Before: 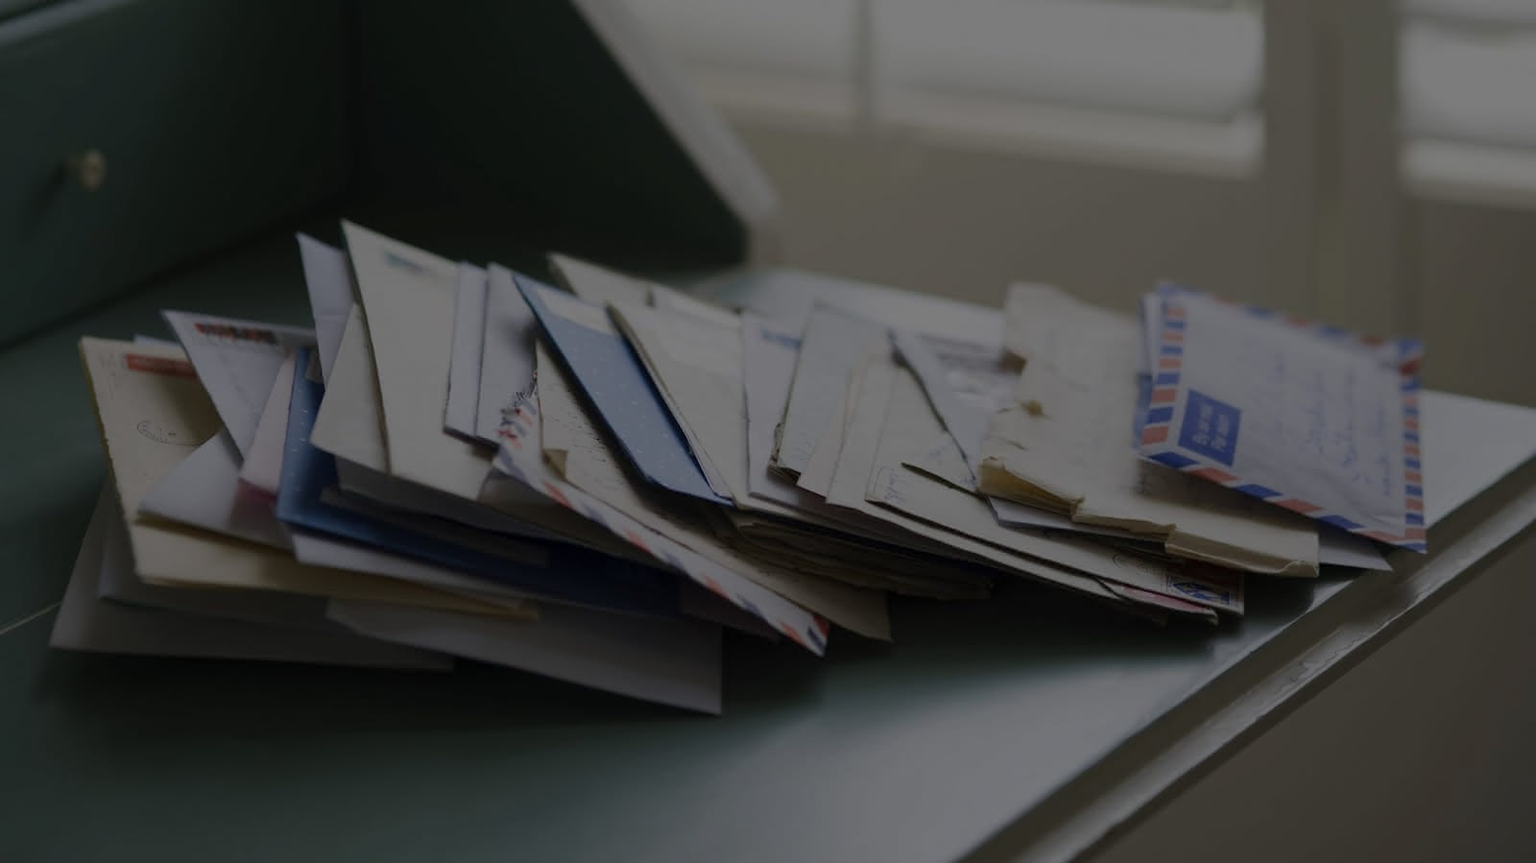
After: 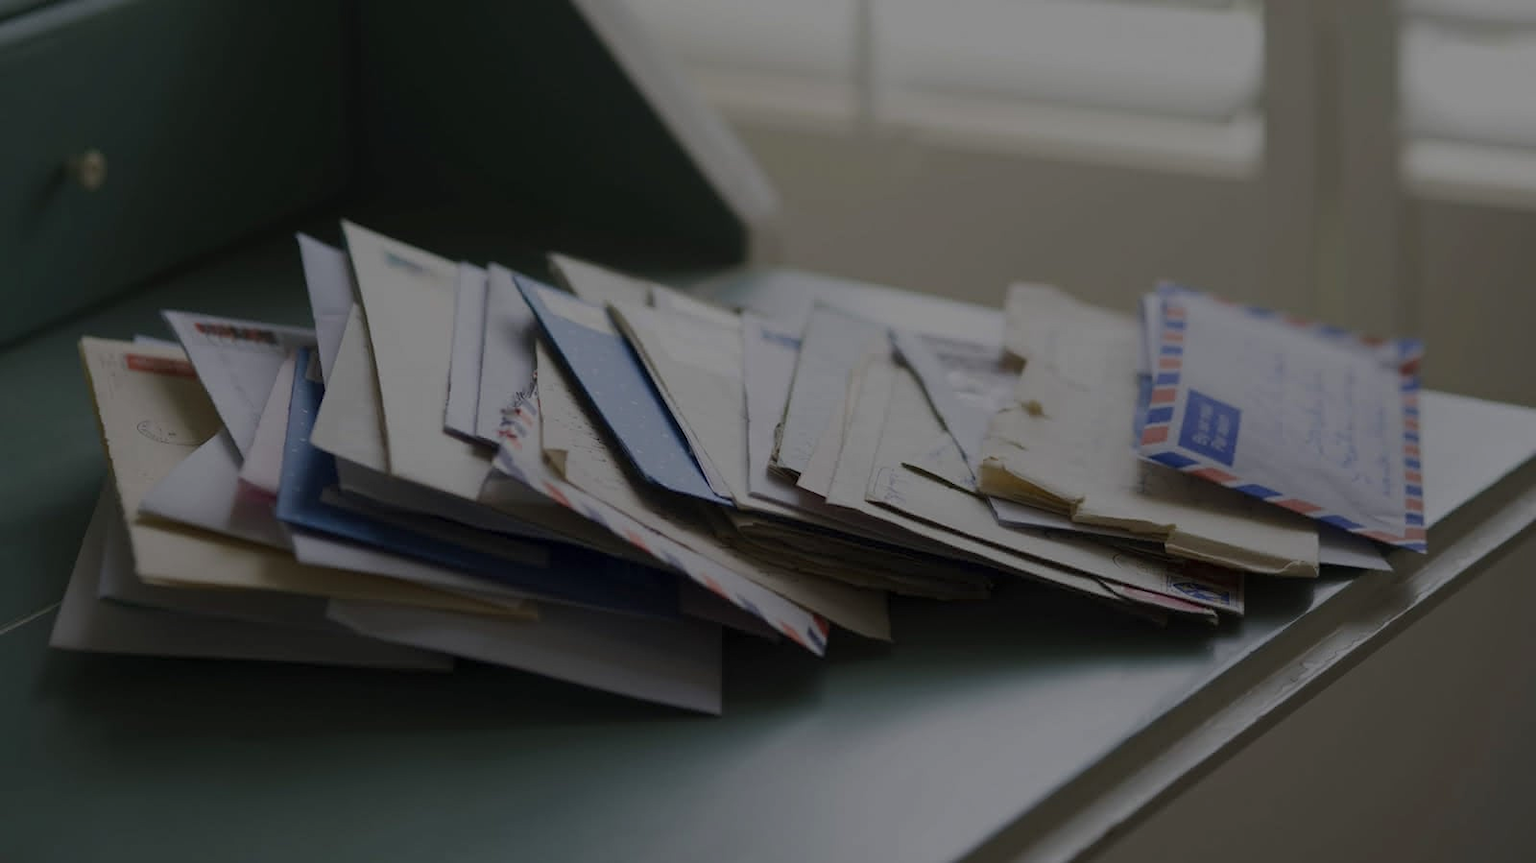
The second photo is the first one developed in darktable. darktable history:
exposure: exposure 0.374 EV, compensate exposure bias true, compensate highlight preservation false
